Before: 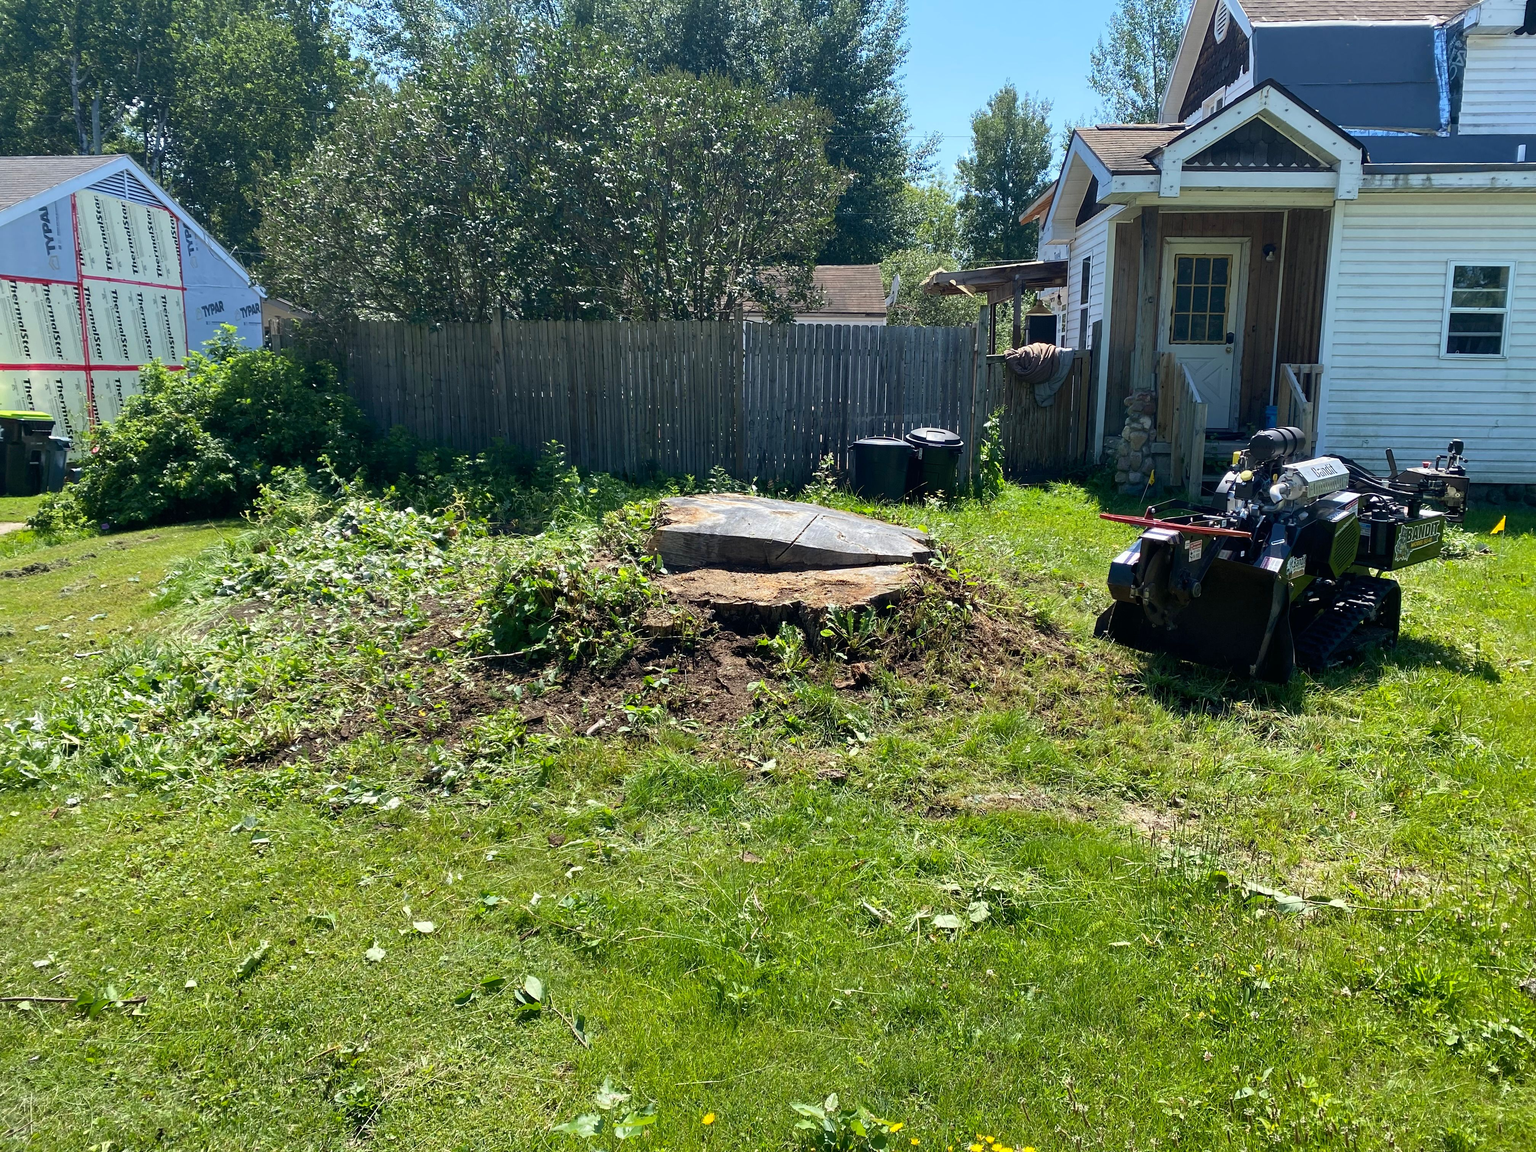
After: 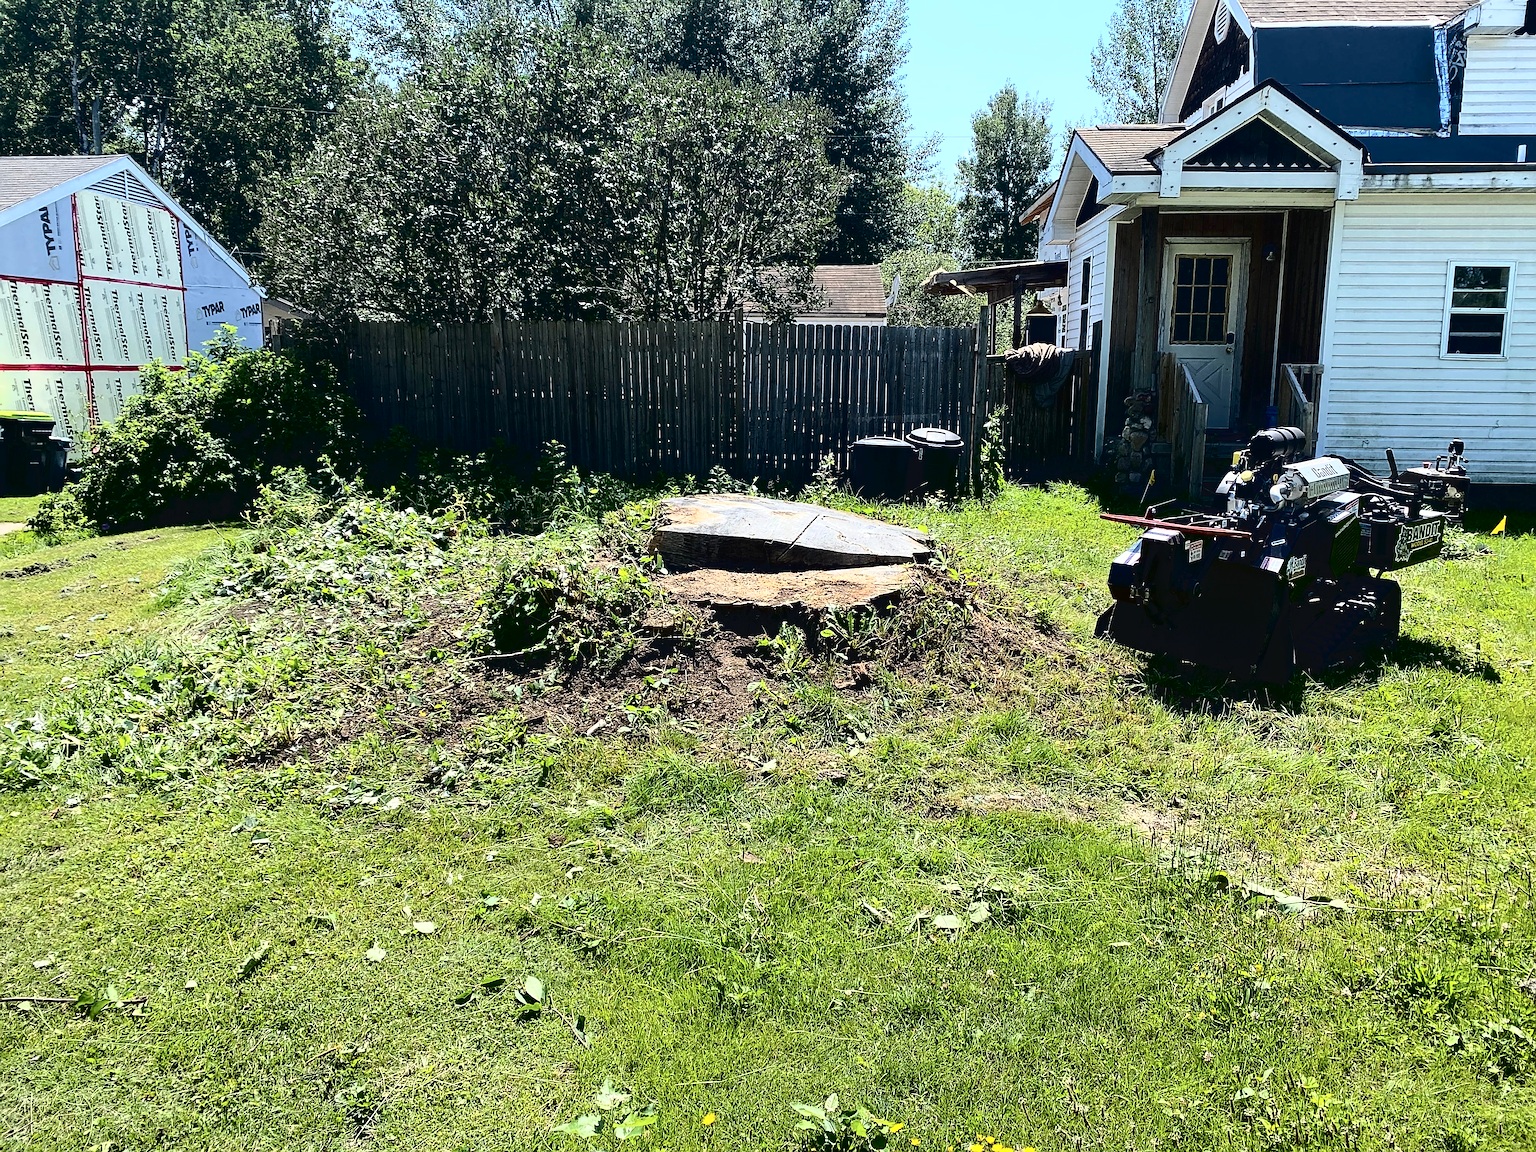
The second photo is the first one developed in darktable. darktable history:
exposure: black level correction -0.004, exposure 0.048 EV, compensate highlight preservation false
sharpen: amount 0.903
tone curve: curves: ch0 [(0, 0) (0.003, 0.043) (0.011, 0.043) (0.025, 0.035) (0.044, 0.042) (0.069, 0.035) (0.1, 0.03) (0.136, 0.017) (0.177, 0.03) (0.224, 0.06) (0.277, 0.118) (0.335, 0.189) (0.399, 0.297) (0.468, 0.483) (0.543, 0.631) (0.623, 0.746) (0.709, 0.823) (0.801, 0.944) (0.898, 0.966) (1, 1)], color space Lab, independent channels, preserve colors none
